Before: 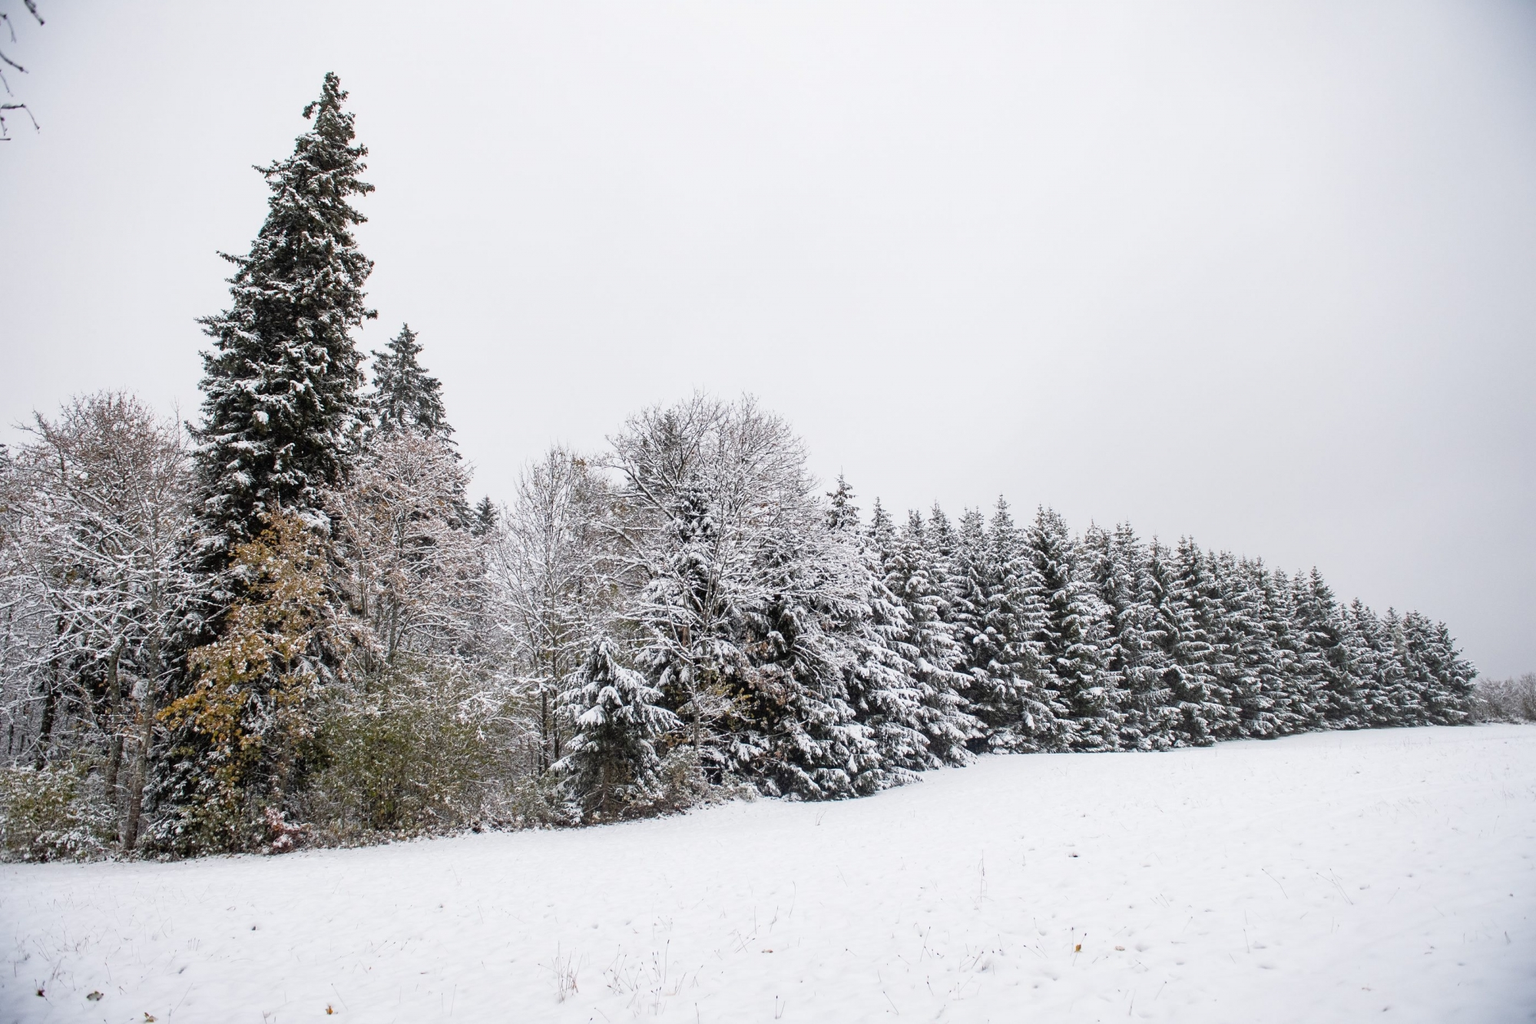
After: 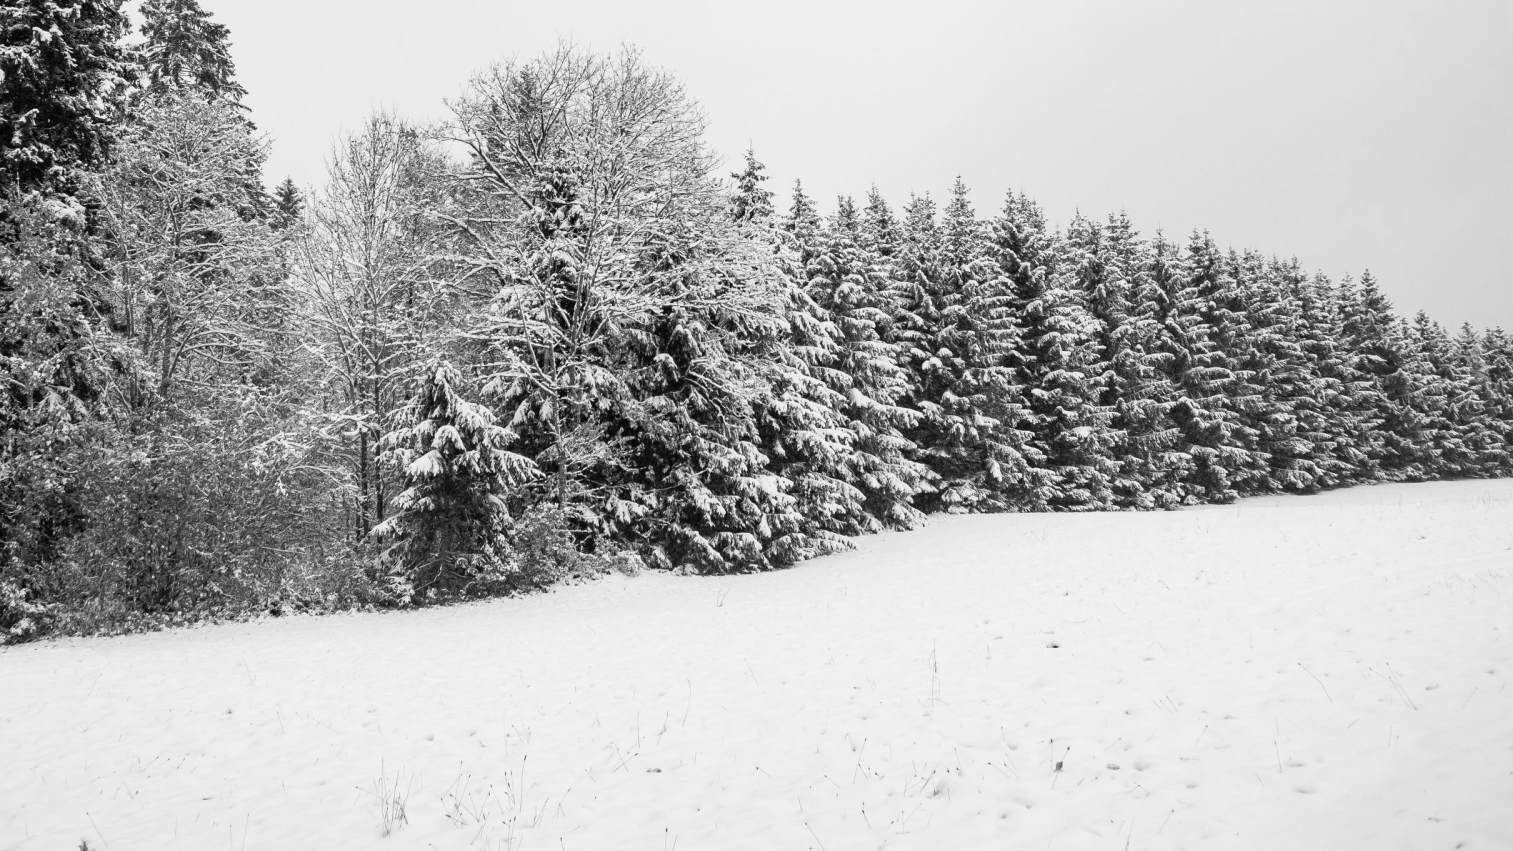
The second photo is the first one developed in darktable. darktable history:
crop and rotate: left 17.299%, top 35.115%, right 7.015%, bottom 1.024%
monochrome: on, module defaults
